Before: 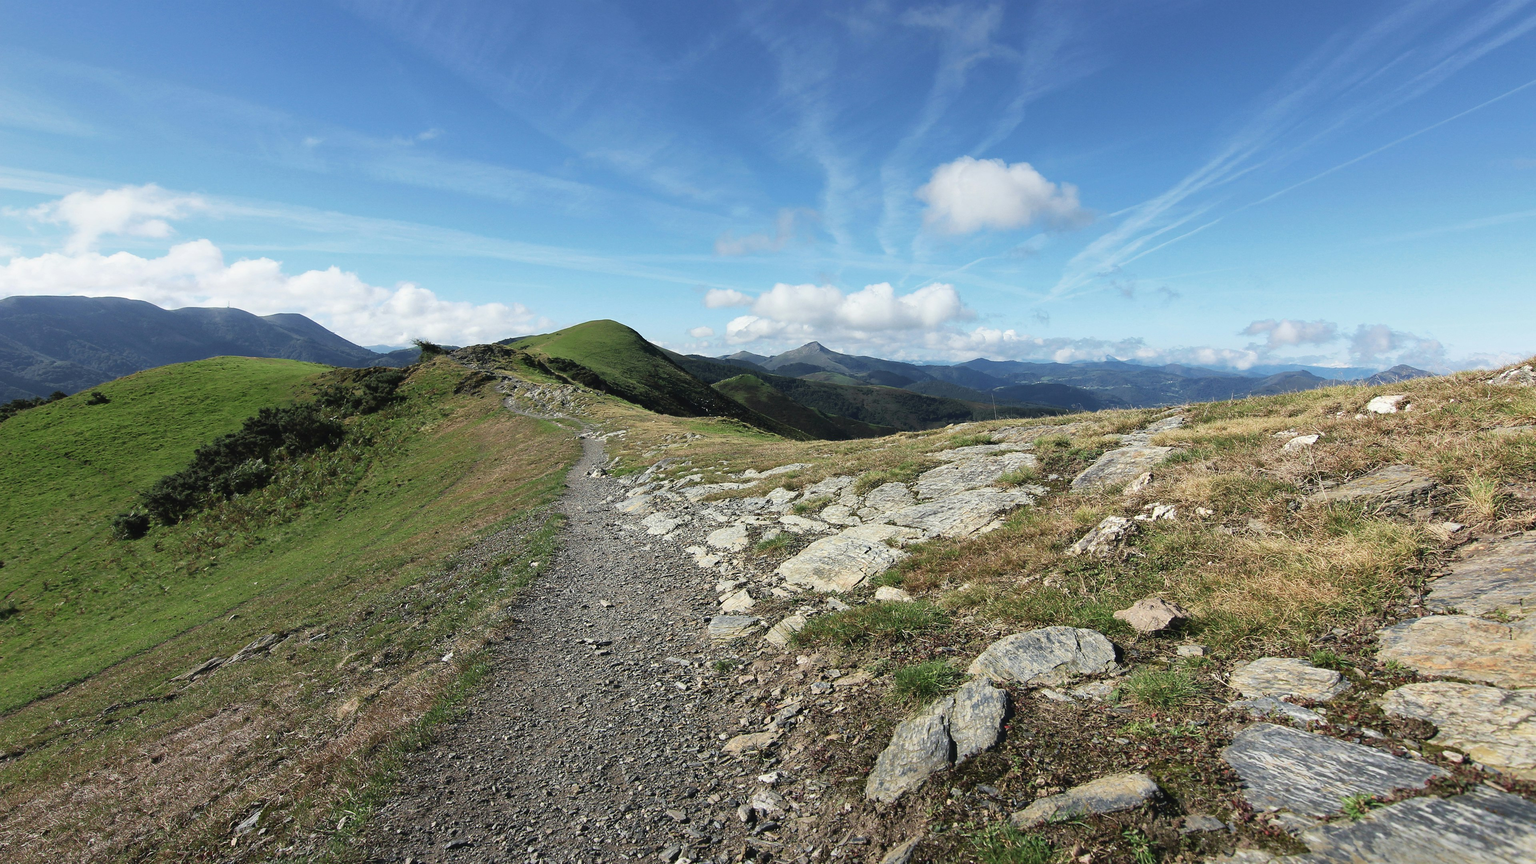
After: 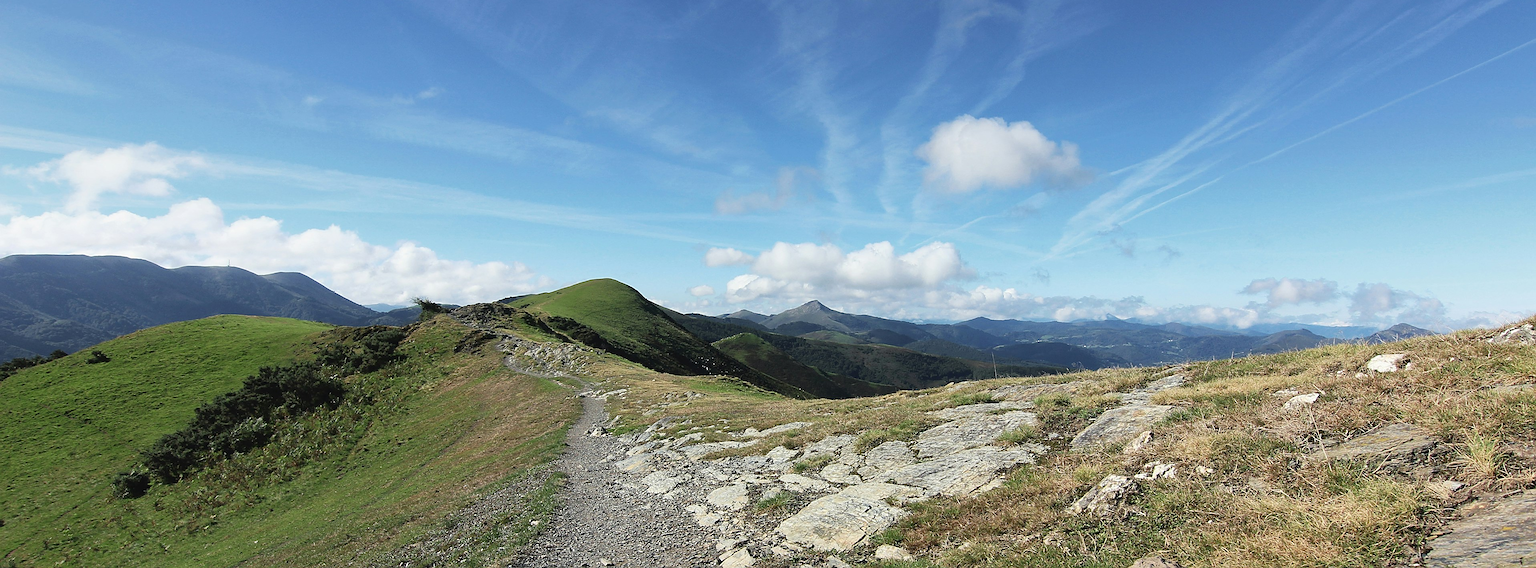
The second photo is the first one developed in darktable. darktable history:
crop and rotate: top 4.845%, bottom 29.356%
sharpen: on, module defaults
